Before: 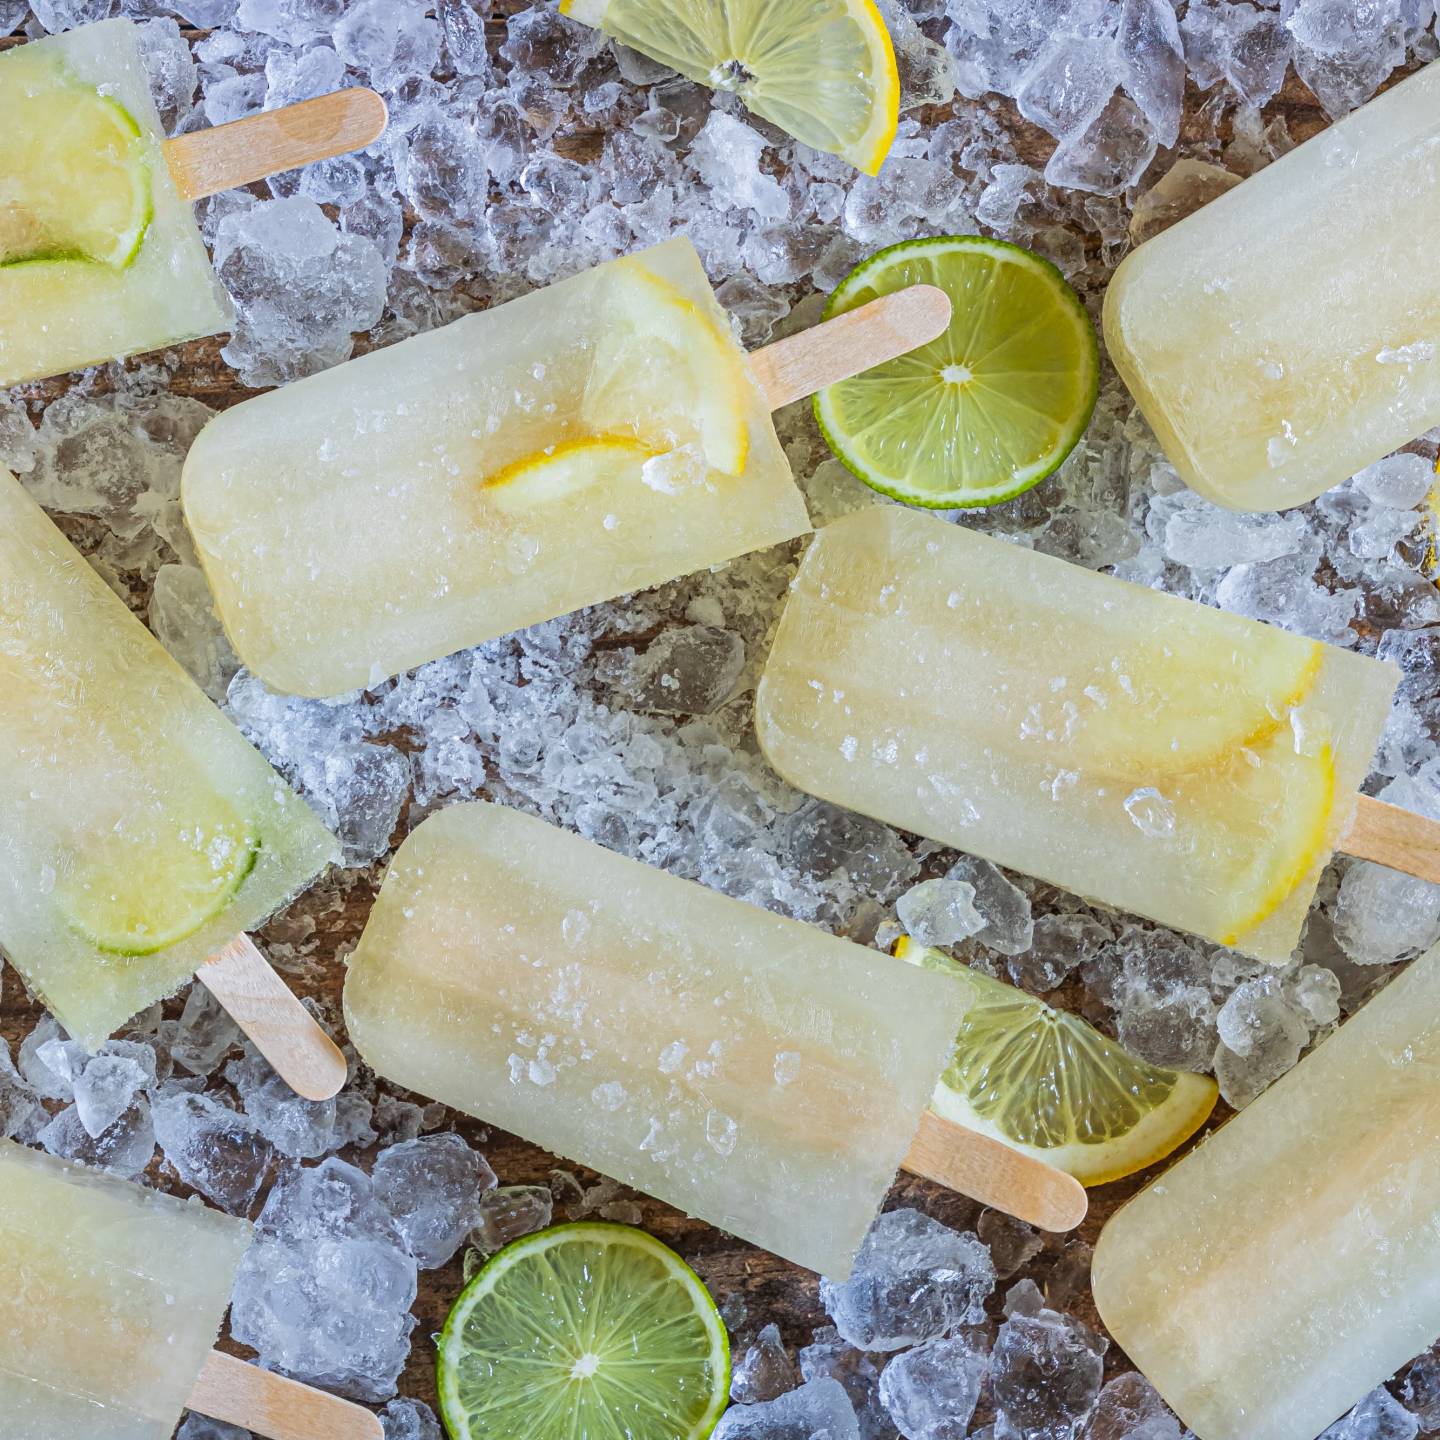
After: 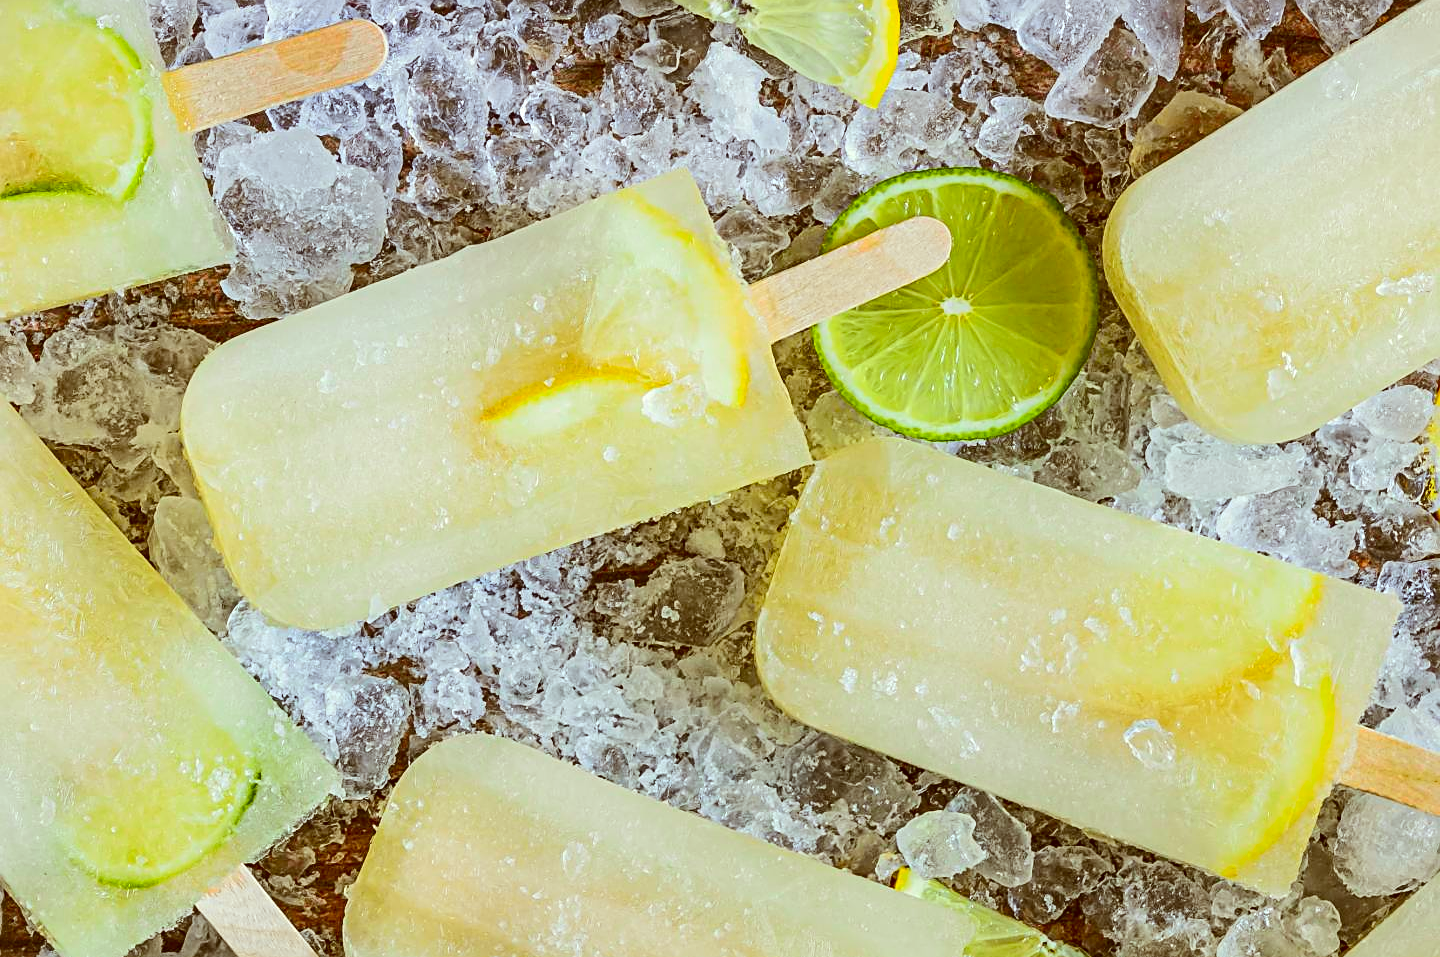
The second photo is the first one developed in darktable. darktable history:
sharpen: on, module defaults
tone curve: curves: ch0 [(0, 0) (0.126, 0.086) (0.338, 0.307) (0.494, 0.531) (0.703, 0.762) (1, 1)]; ch1 [(0, 0) (0.346, 0.324) (0.45, 0.426) (0.5, 0.5) (0.522, 0.517) (0.55, 0.578) (1, 1)]; ch2 [(0, 0) (0.44, 0.424) (0.501, 0.499) (0.554, 0.554) (0.622, 0.667) (0.707, 0.746) (1, 1)], color space Lab, independent channels, preserve colors none
crop and rotate: top 4.76%, bottom 28.732%
color correction: highlights a* -5.47, highlights b* 9.79, shadows a* 9.74, shadows b* 24.78
